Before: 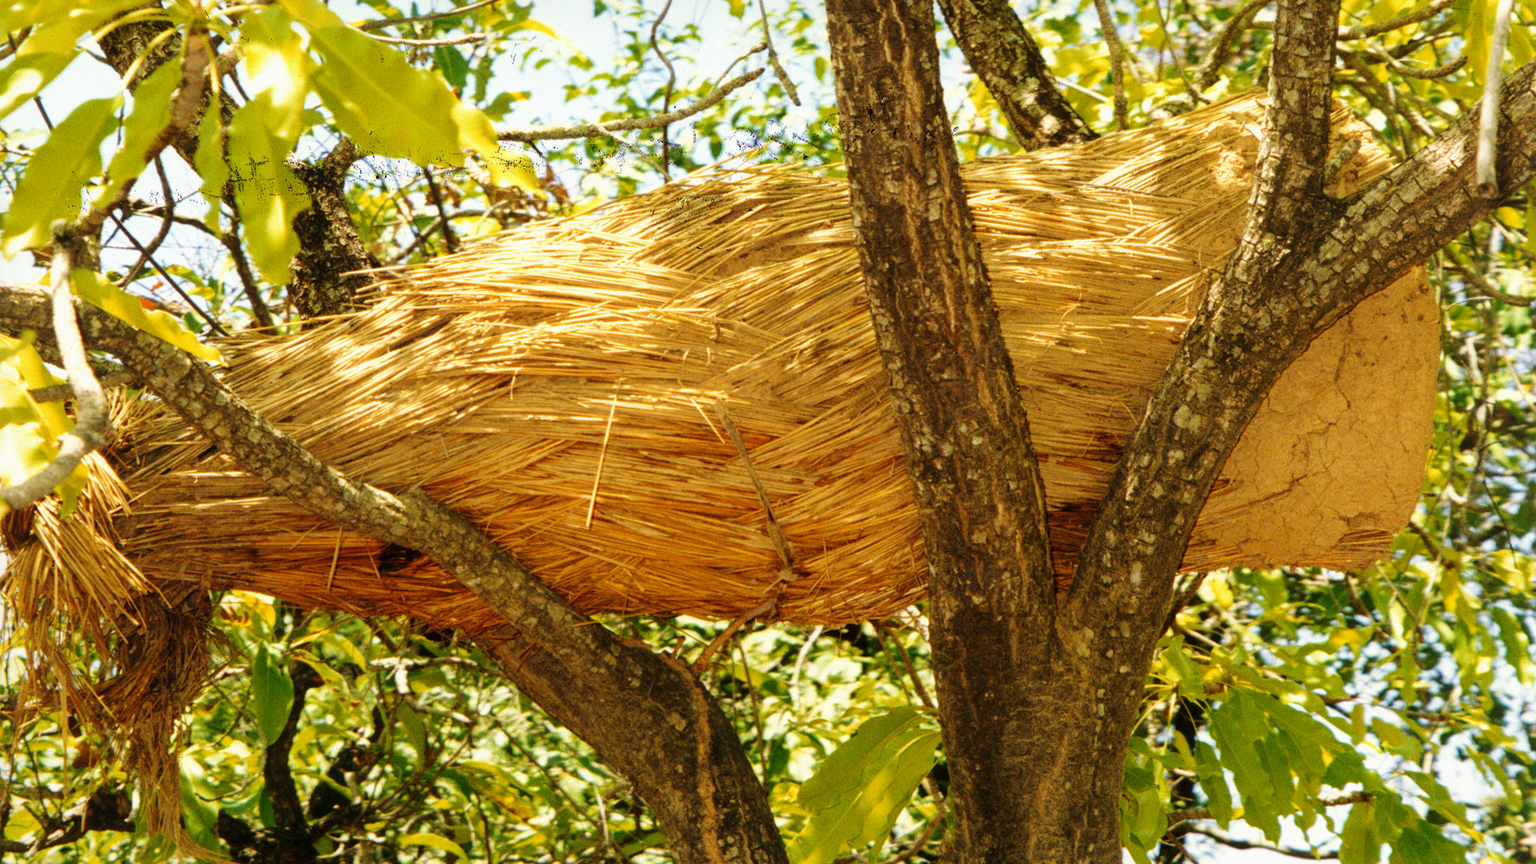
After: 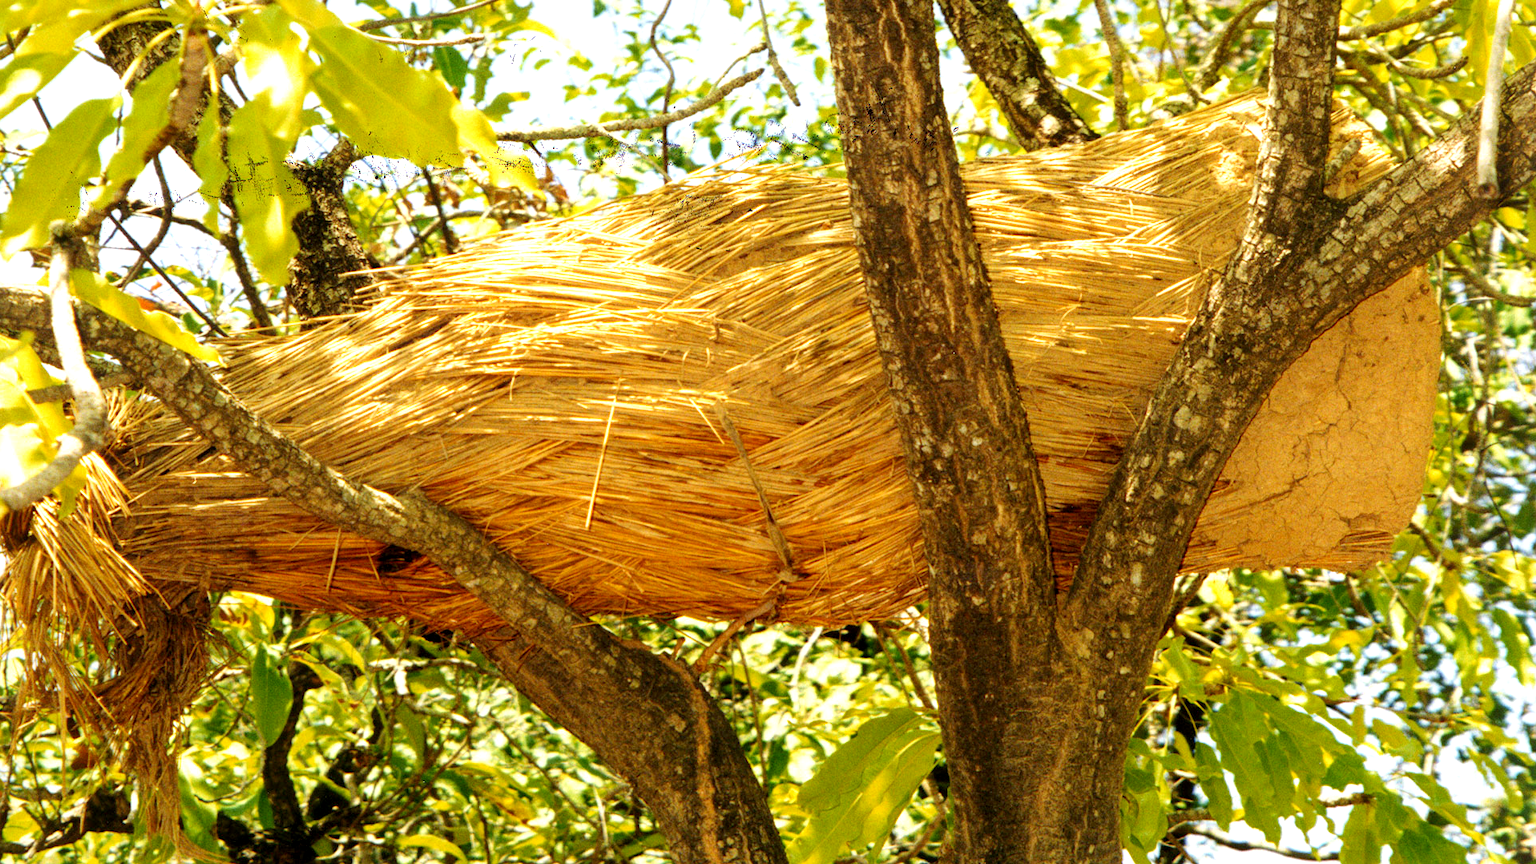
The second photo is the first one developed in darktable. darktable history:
exposure: black level correction 0.003, exposure 0.383 EV, compensate highlight preservation false
crop and rotate: left 0.126%
